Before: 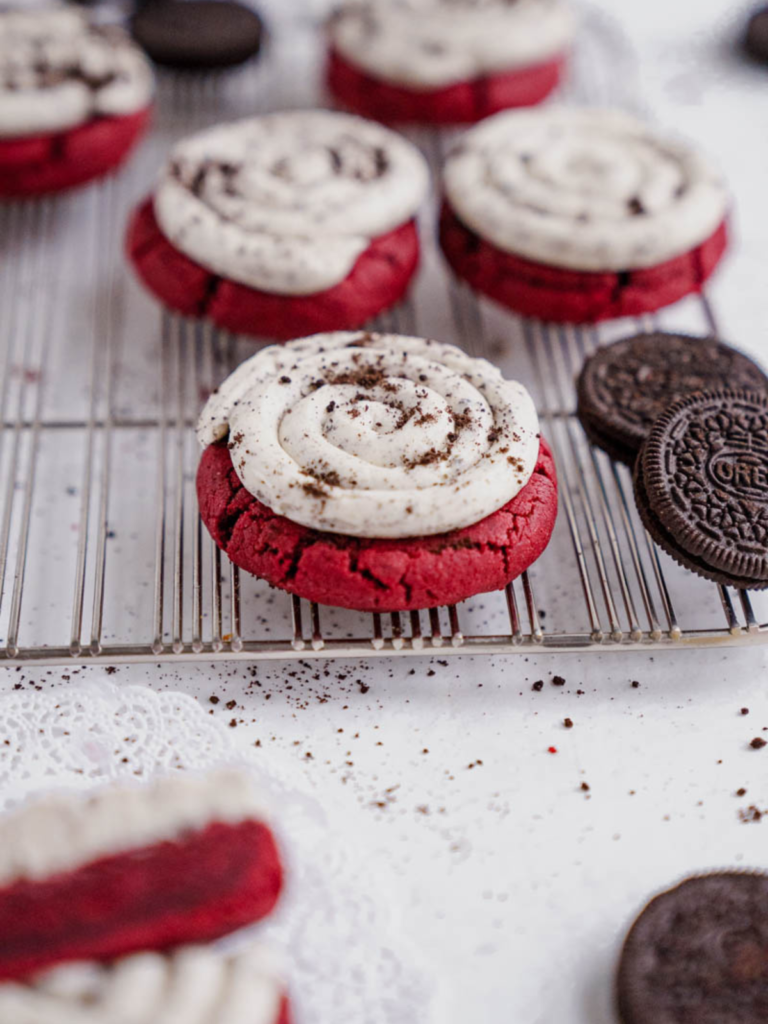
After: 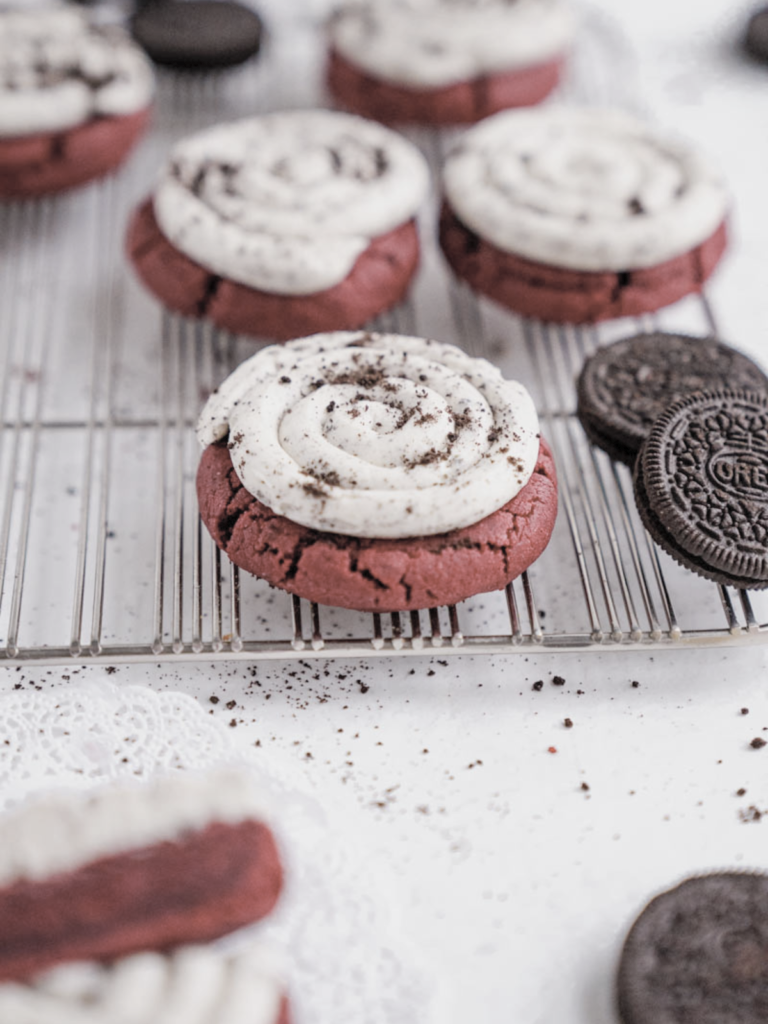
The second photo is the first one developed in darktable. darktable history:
contrast brightness saturation: brightness 0.181, saturation -0.507
